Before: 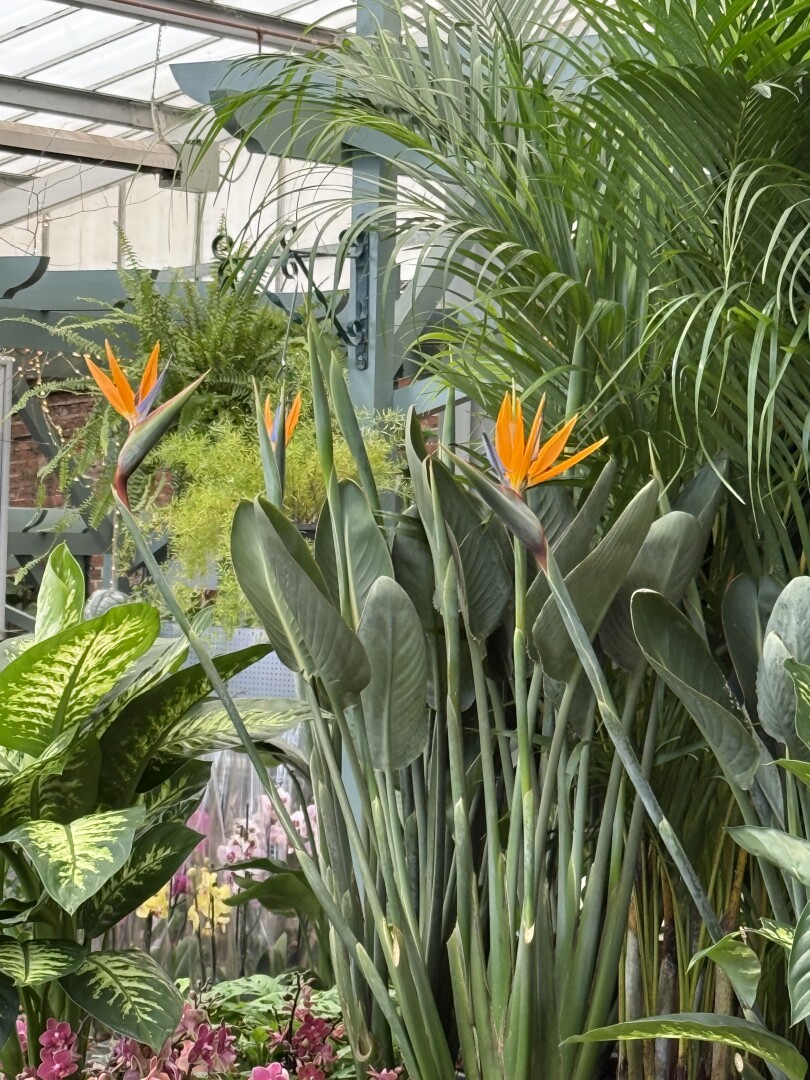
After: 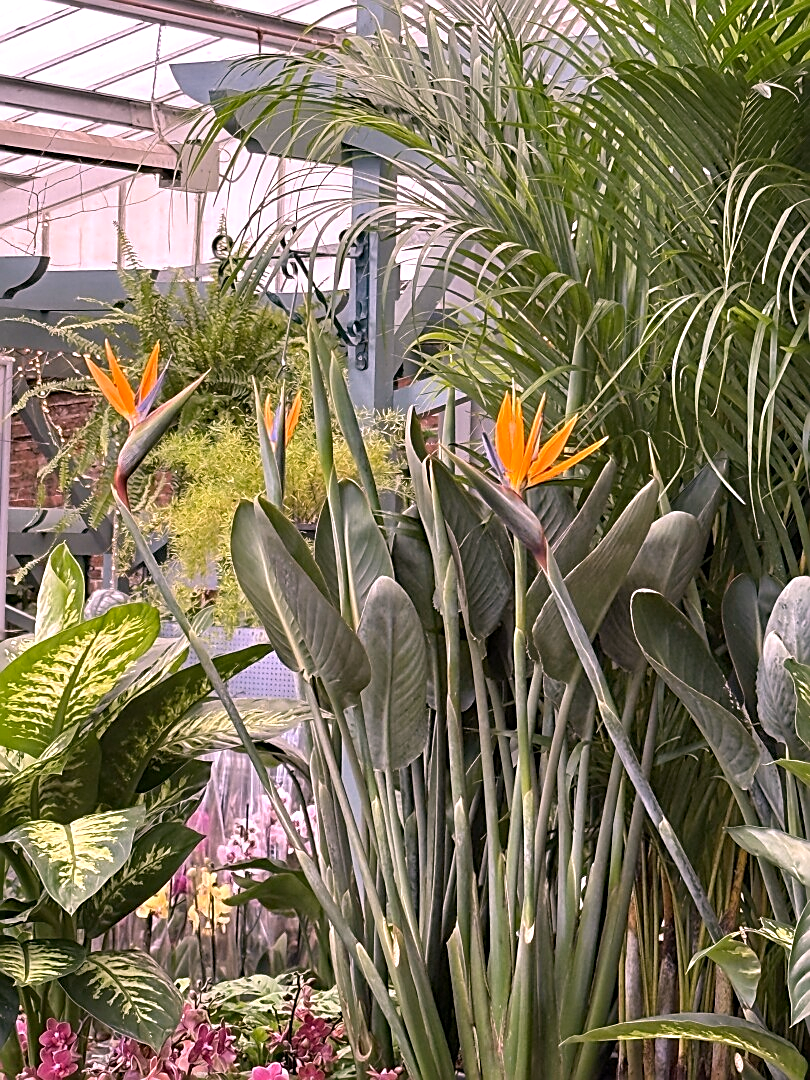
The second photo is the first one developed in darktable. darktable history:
haze removal: compatibility mode true, adaptive false
white balance: red 1.188, blue 1.11
sharpen: amount 0.75
